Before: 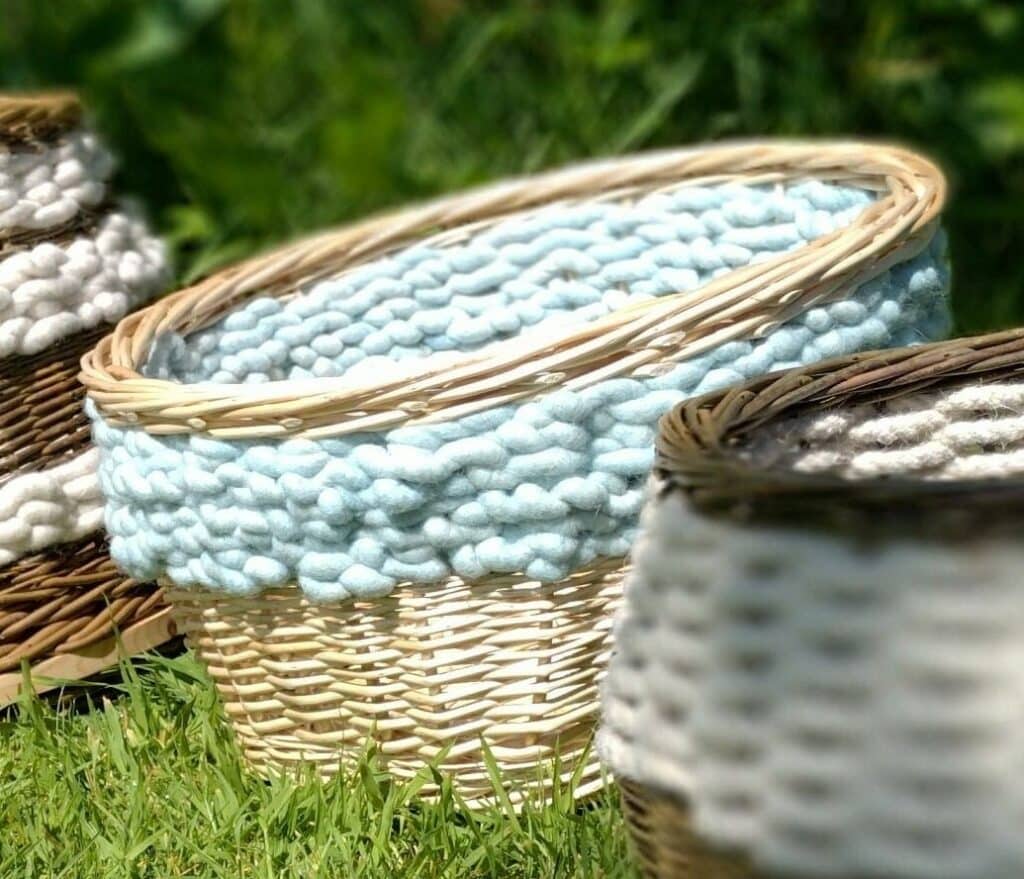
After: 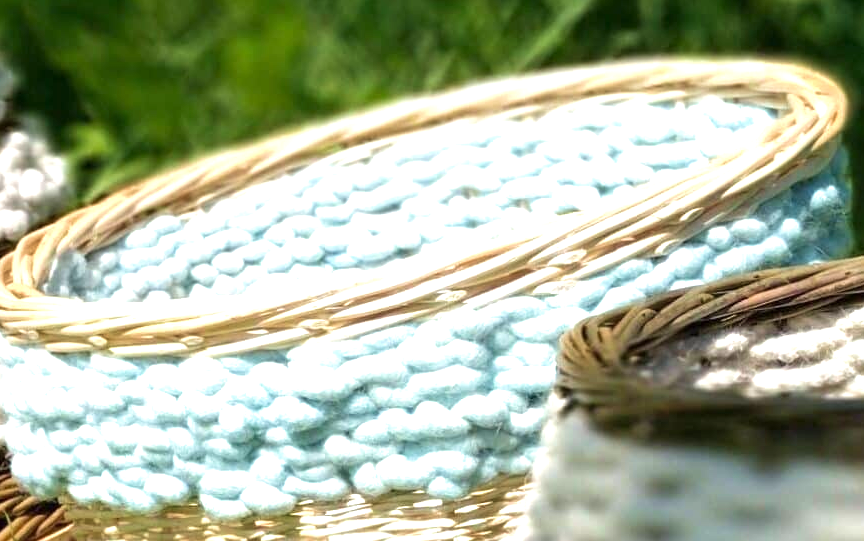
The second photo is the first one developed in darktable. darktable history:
exposure: exposure 0.742 EV, compensate exposure bias true, compensate highlight preservation false
crop and rotate: left 9.67%, top 9.534%, right 5.886%, bottom 28.806%
velvia: on, module defaults
